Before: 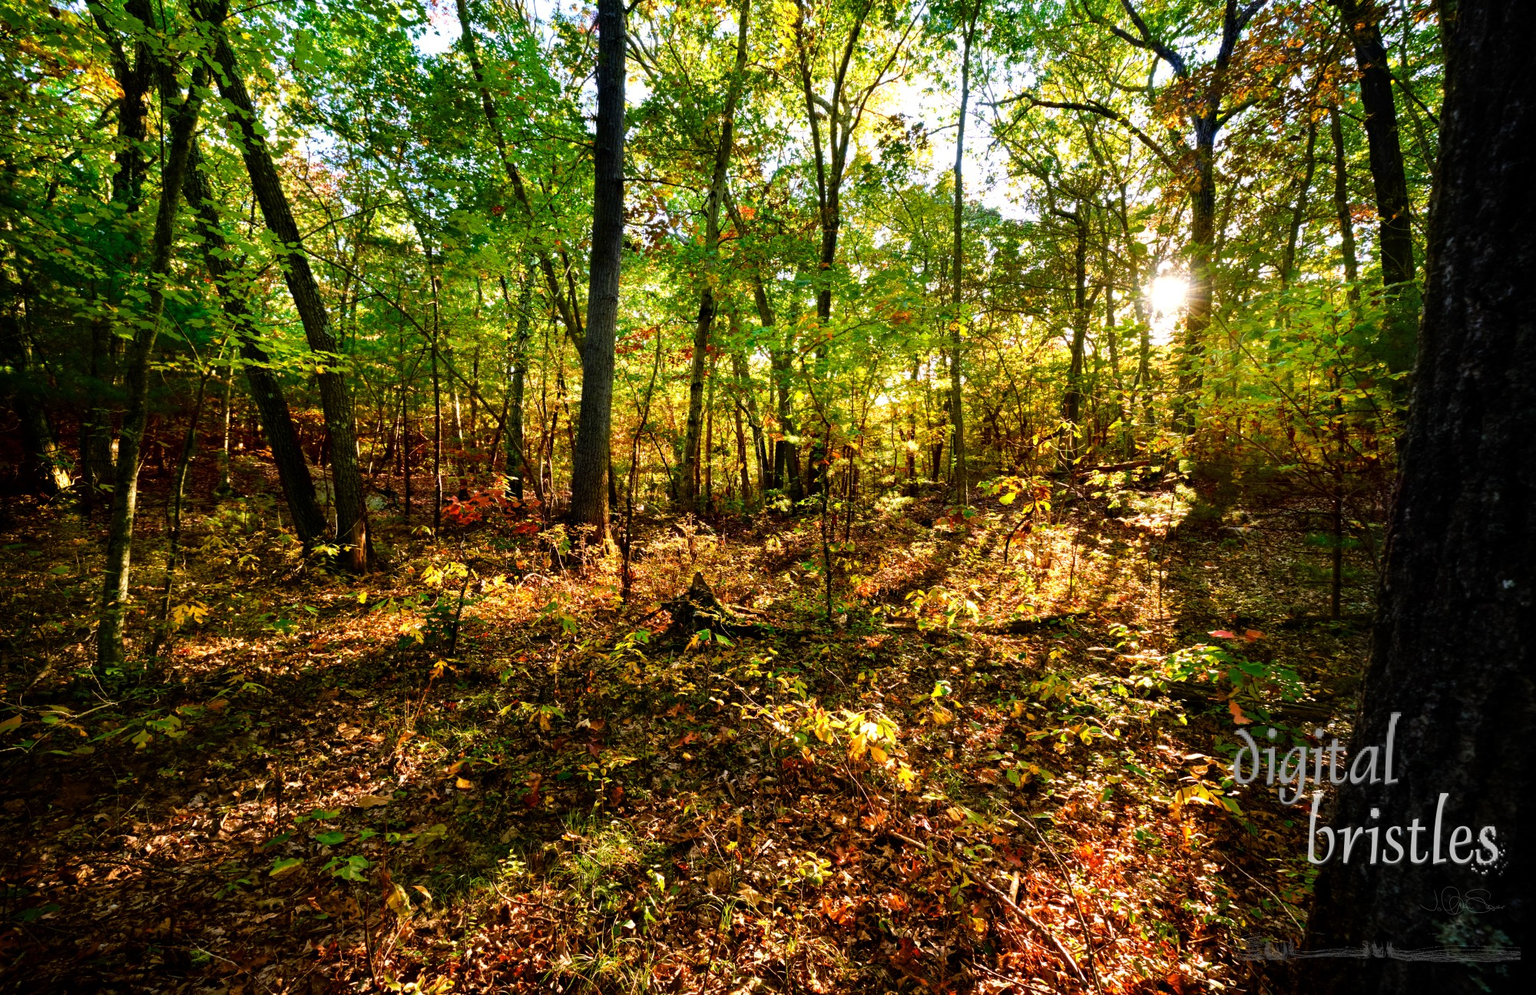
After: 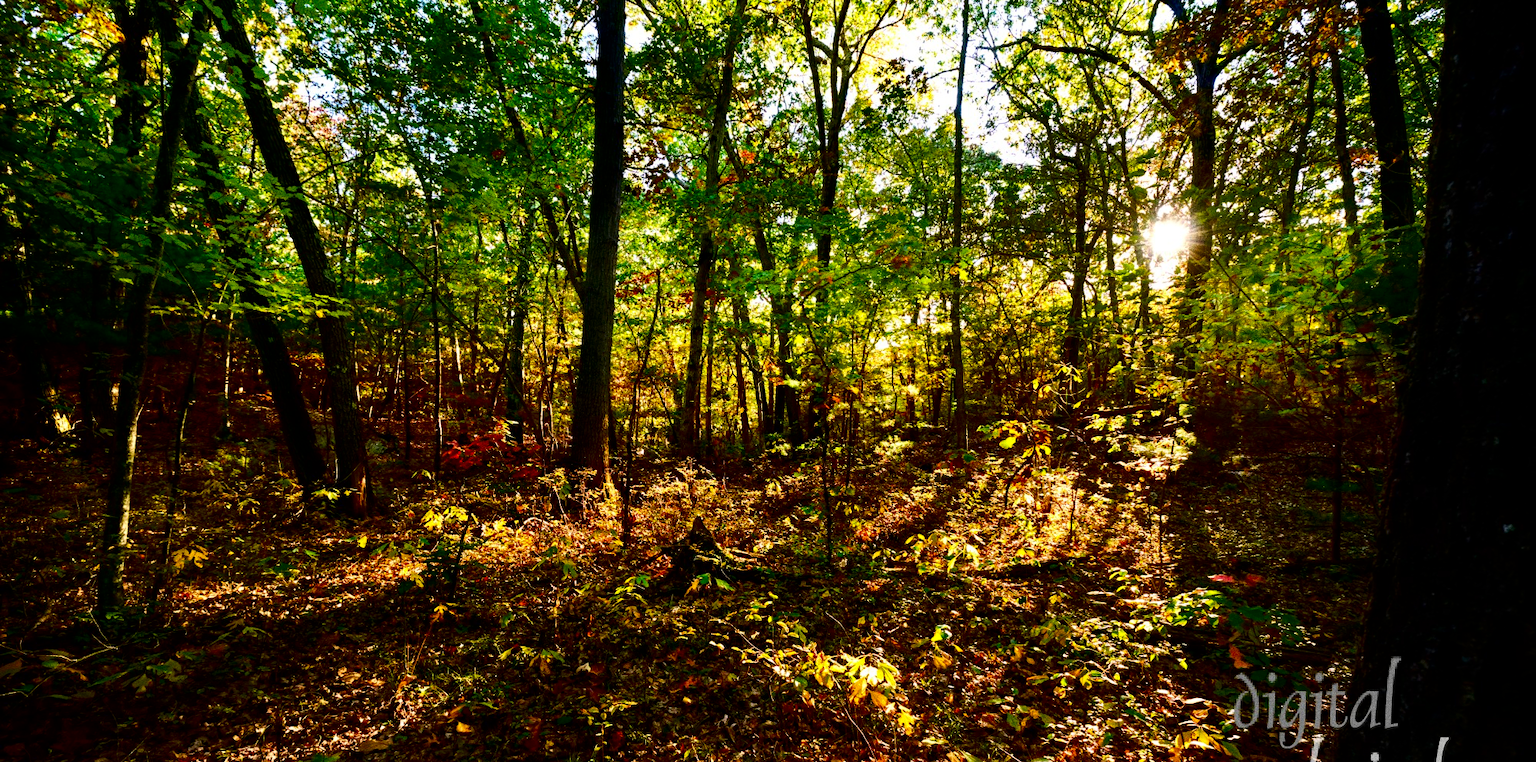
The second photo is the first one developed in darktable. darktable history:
crop: top 5.667%, bottom 17.637%
contrast brightness saturation: contrast 0.19, brightness -0.24, saturation 0.11
grain: coarseness 0.09 ISO, strength 40%
